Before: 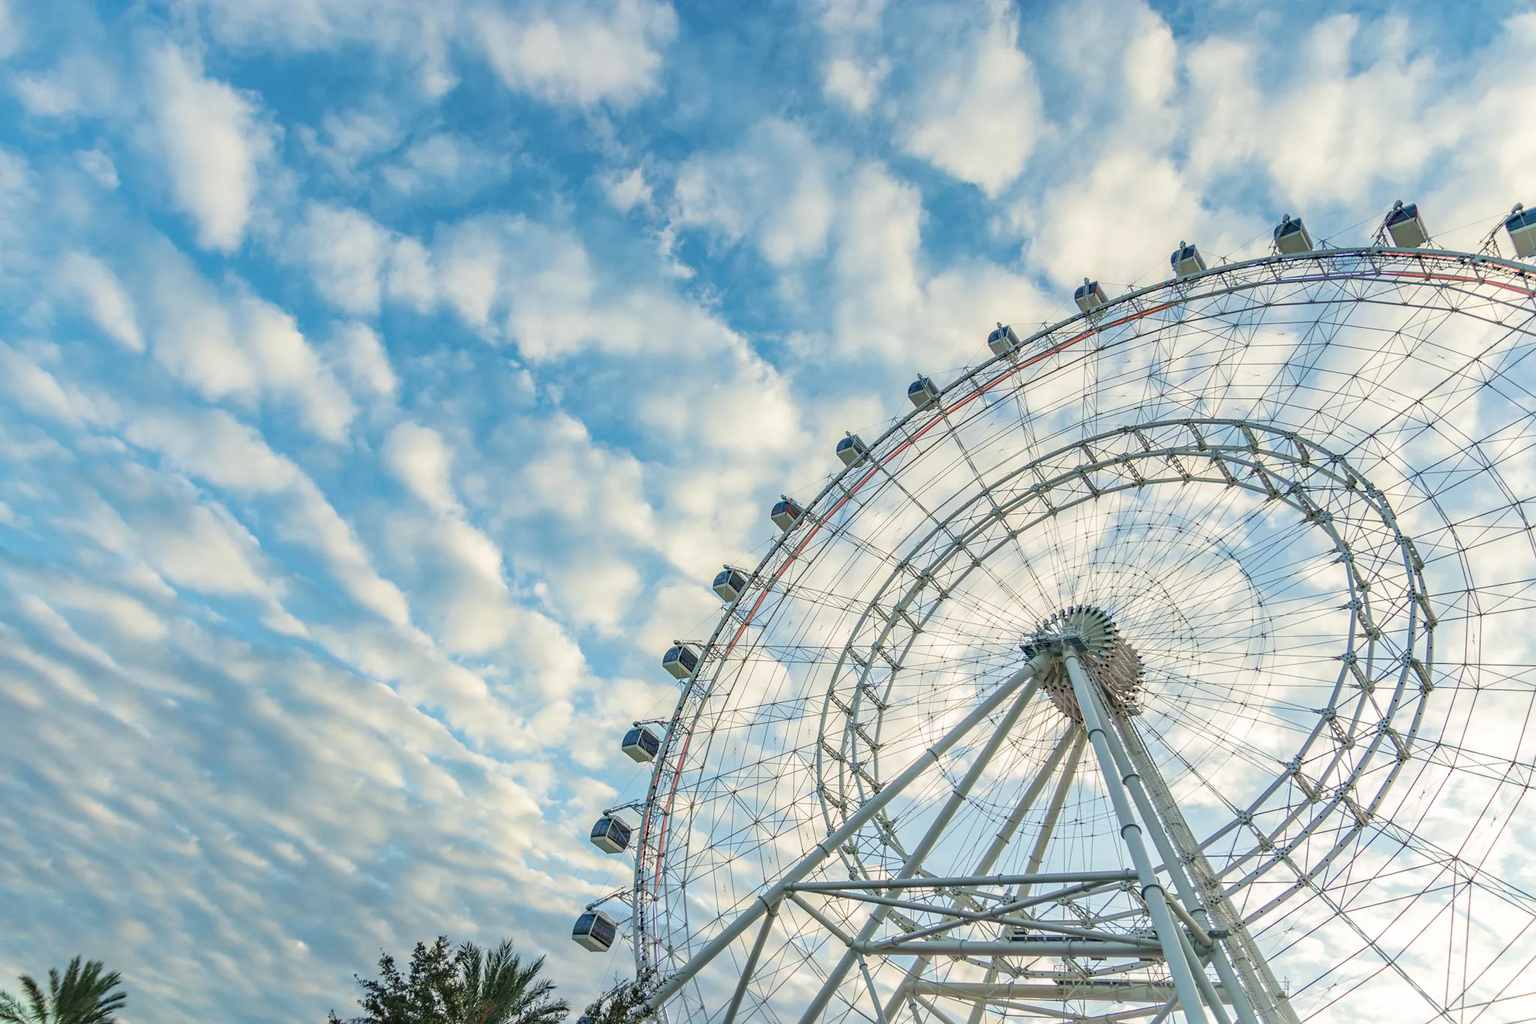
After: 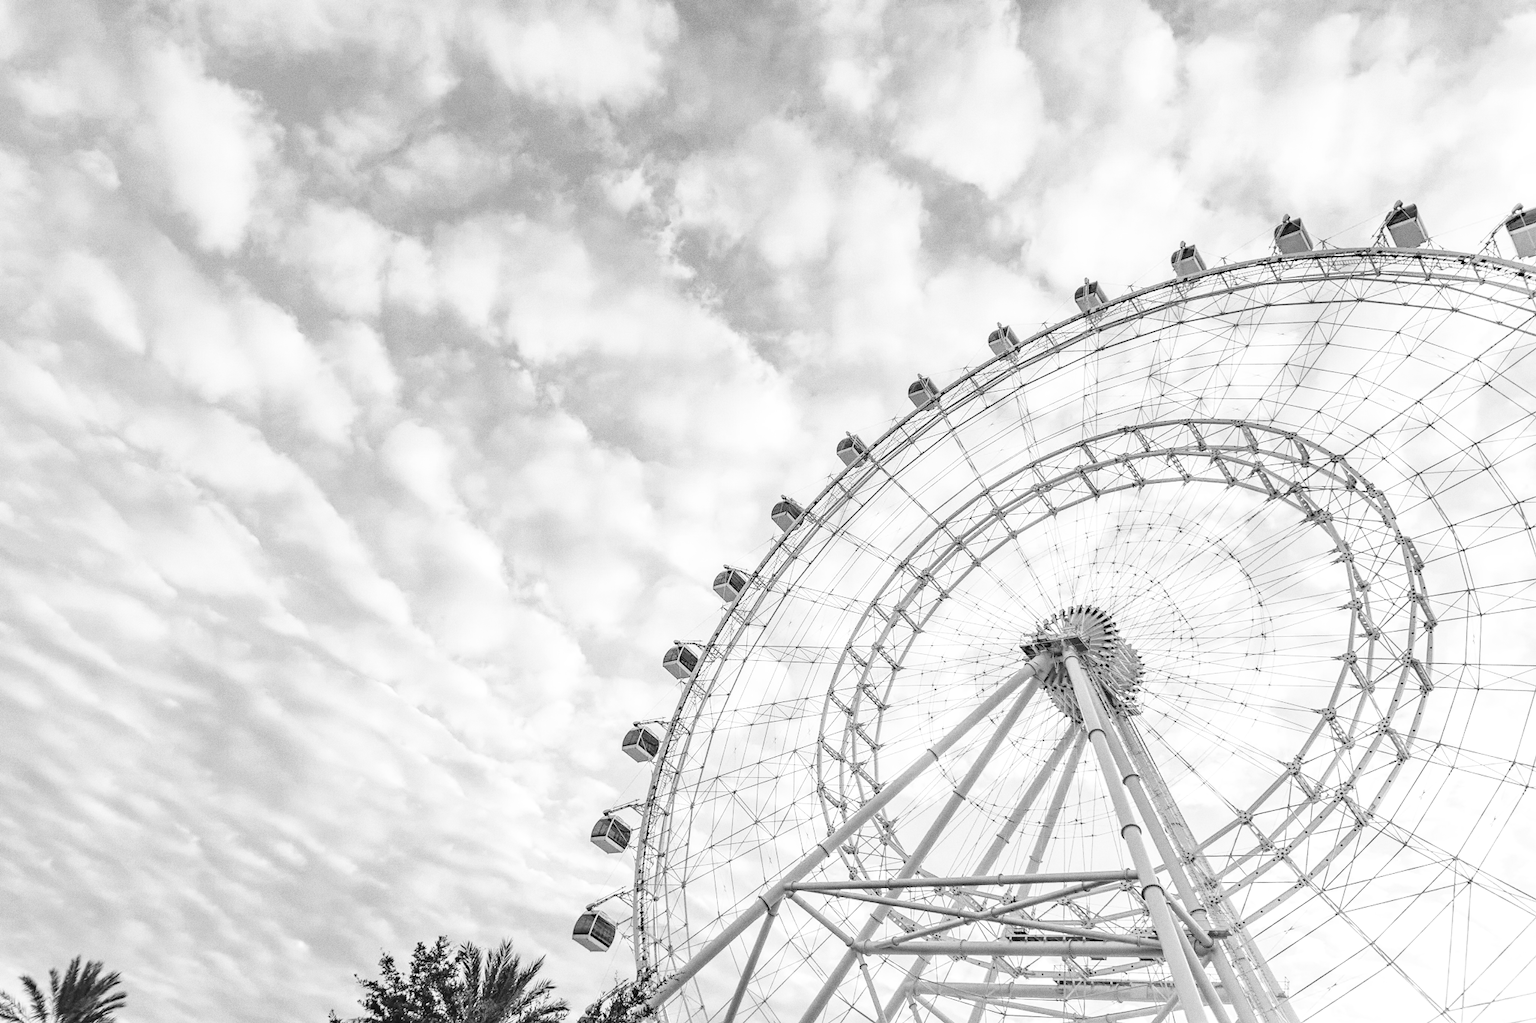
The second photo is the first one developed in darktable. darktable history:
monochrome: on, module defaults
exposure: exposure 0.178 EV, compensate exposure bias true, compensate highlight preservation false
base curve: curves: ch0 [(0, 0) (0.028, 0.03) (0.121, 0.232) (0.46, 0.748) (0.859, 0.968) (1, 1)], preserve colors none
grain: coarseness 0.09 ISO
